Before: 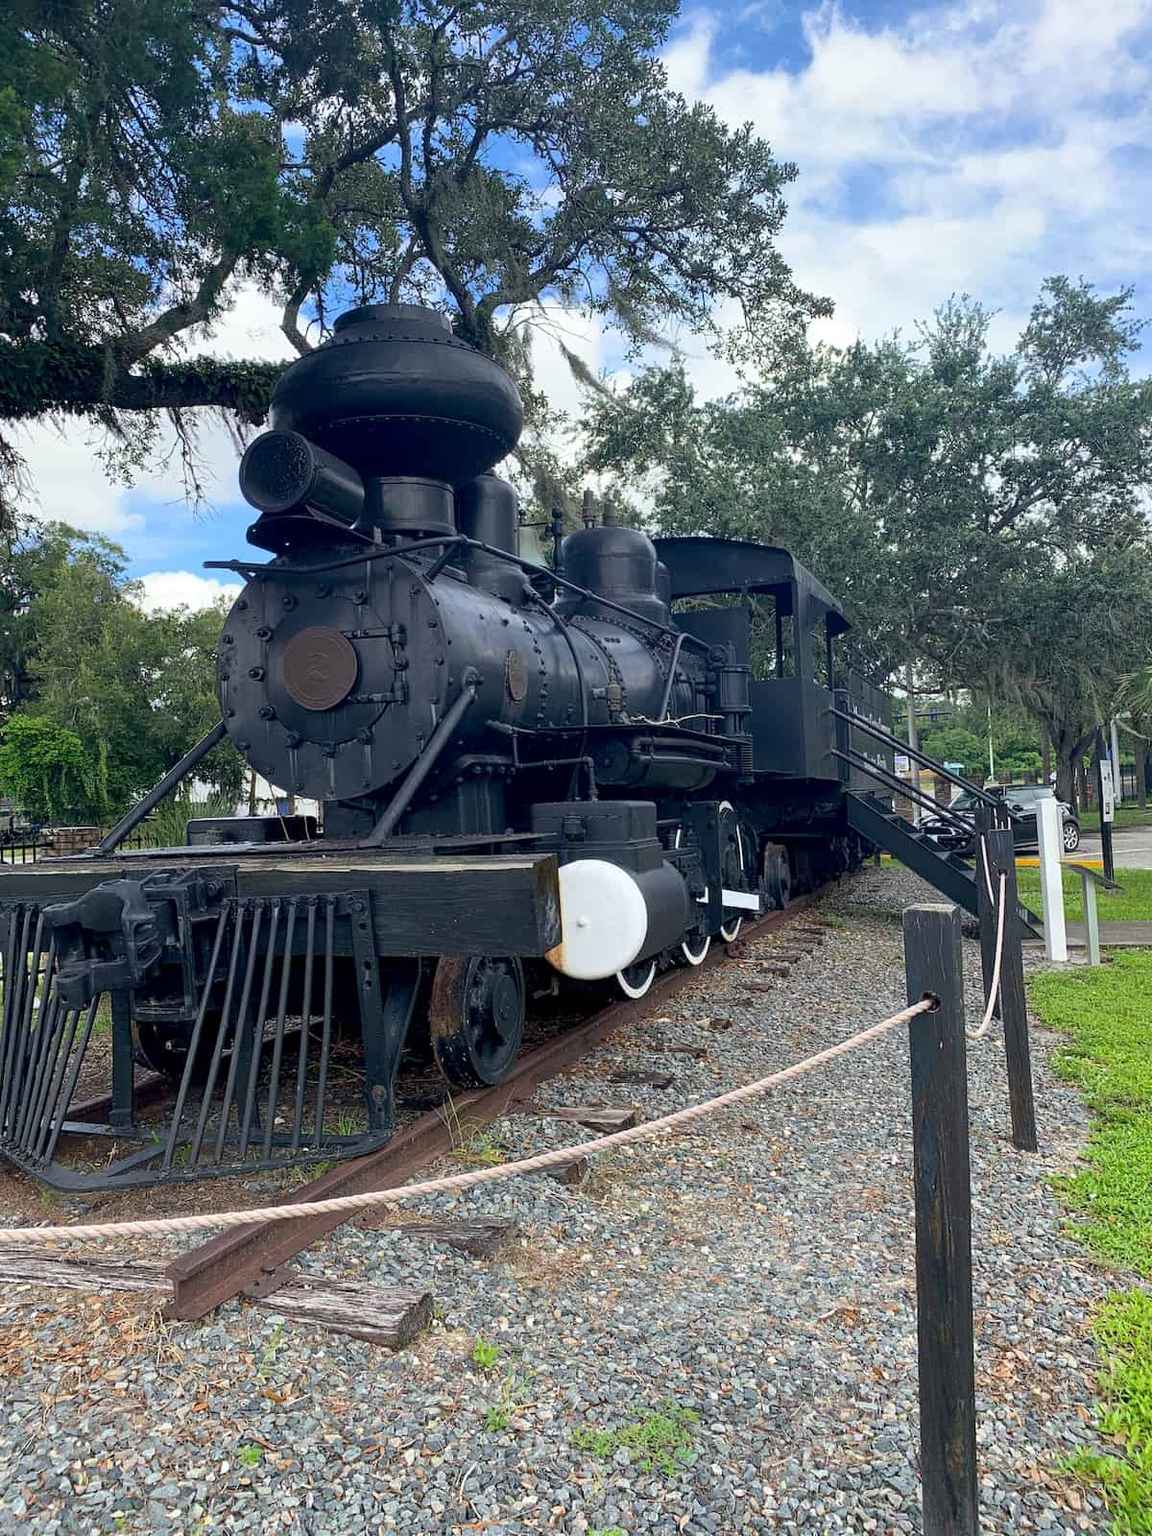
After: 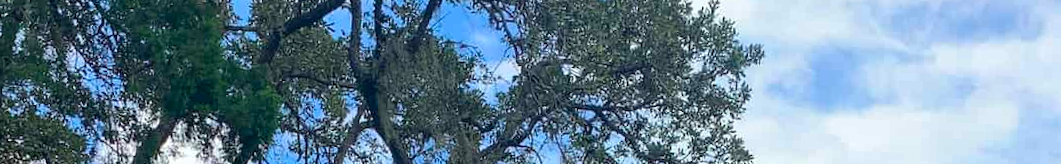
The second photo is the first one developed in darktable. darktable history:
crop and rotate: left 9.644%, top 9.491%, right 6.021%, bottom 80.509%
tone equalizer: on, module defaults
rotate and perspective: rotation 2.17°, automatic cropping off
